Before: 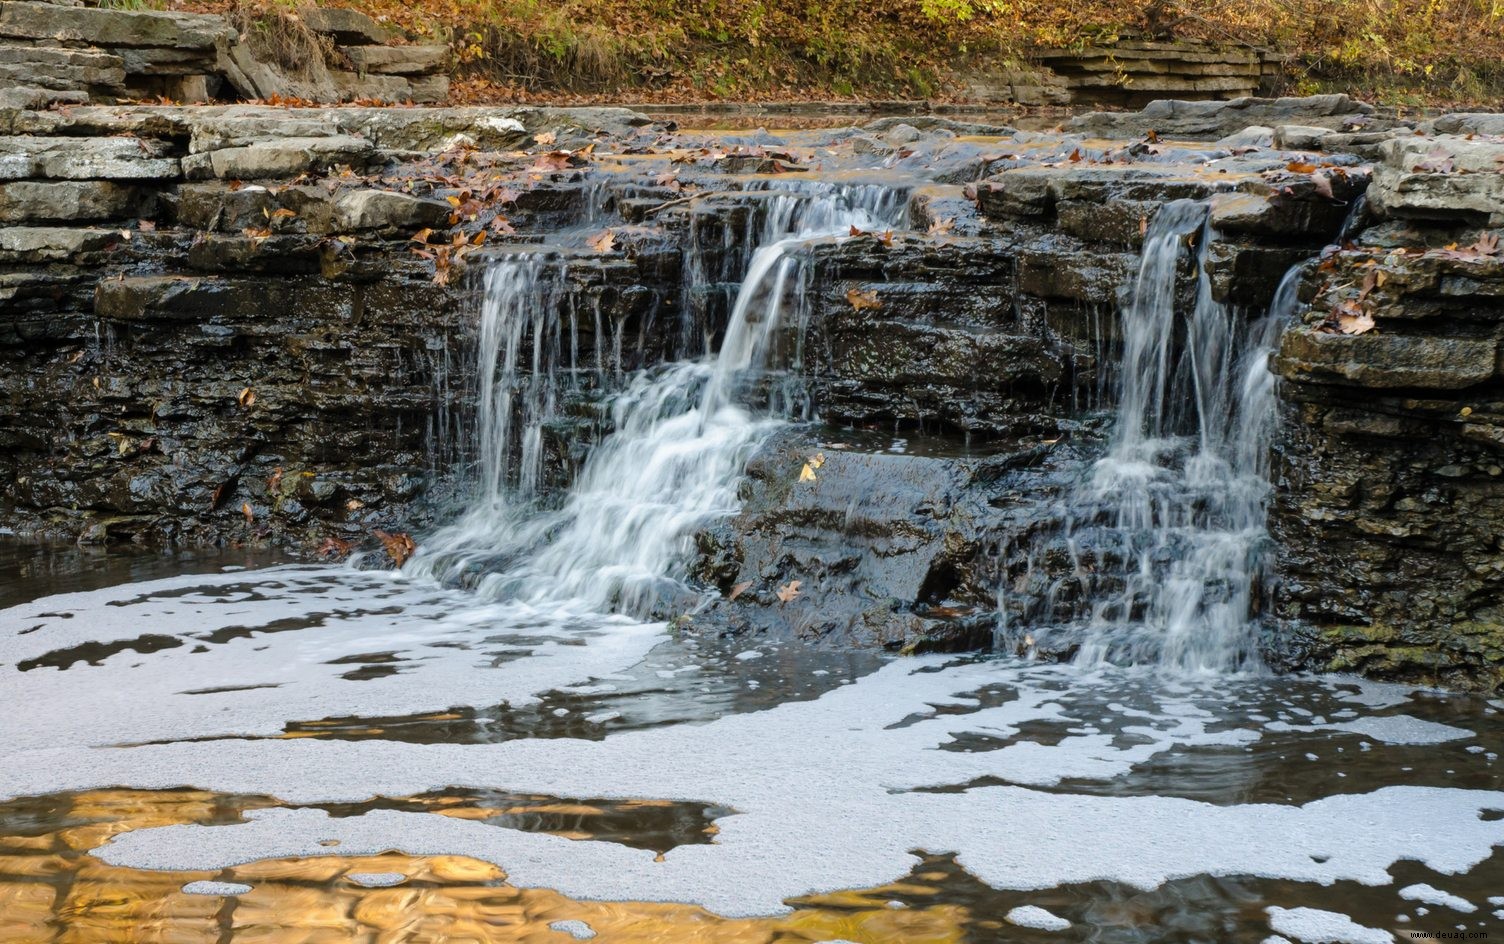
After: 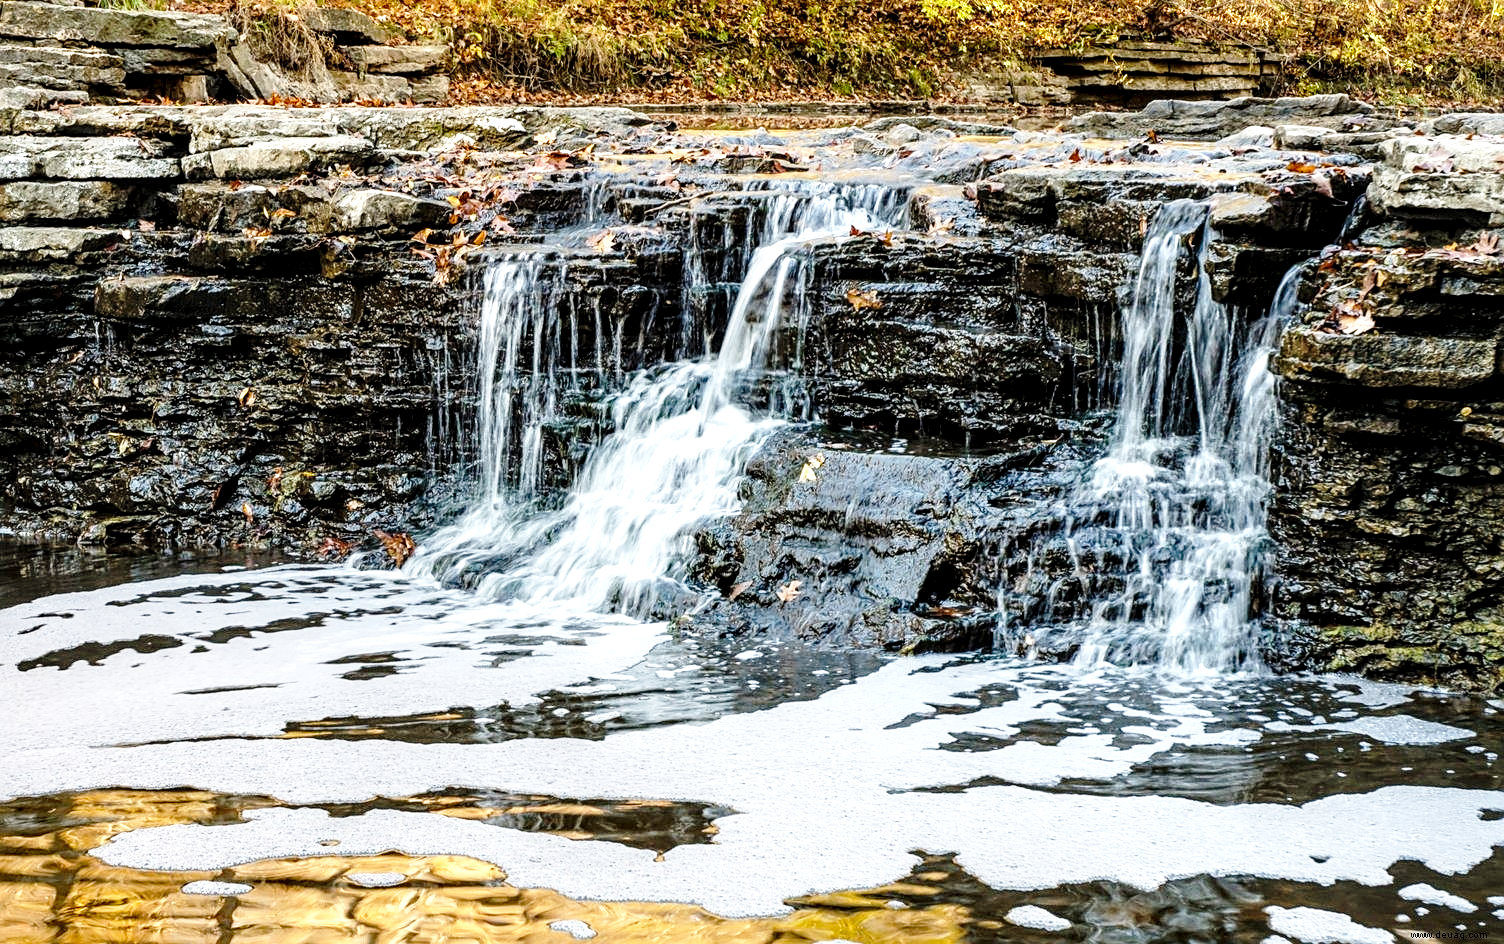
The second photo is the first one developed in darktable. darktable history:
local contrast: highlights 60%, shadows 59%, detail 160%
base curve: curves: ch0 [(0, 0) (0.028, 0.03) (0.121, 0.232) (0.46, 0.748) (0.859, 0.968) (1, 1)], preserve colors none
sharpen: on, module defaults
